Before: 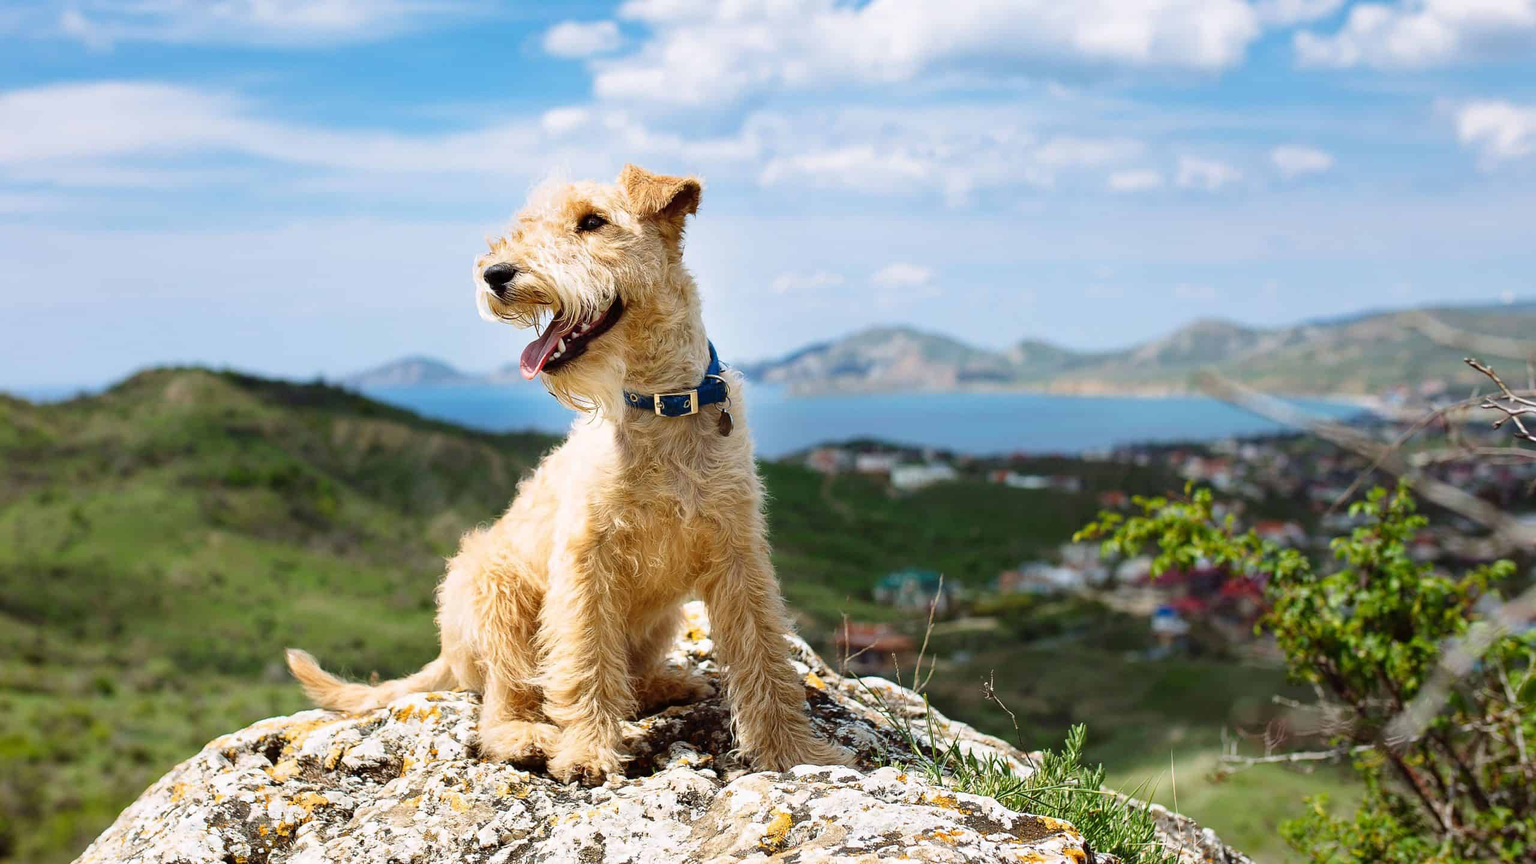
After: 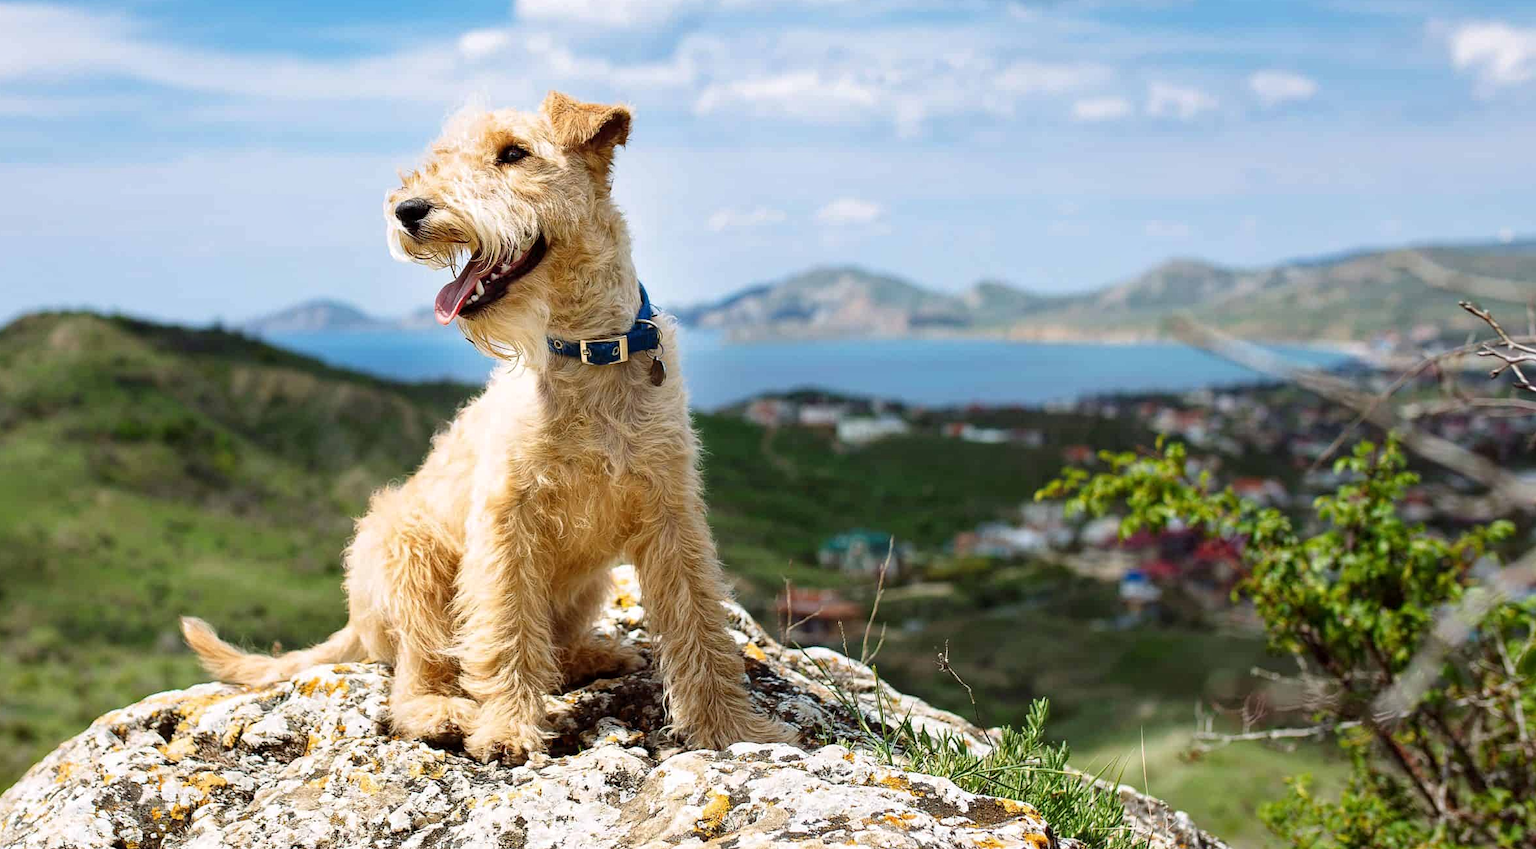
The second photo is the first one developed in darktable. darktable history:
crop and rotate: left 7.774%, top 9.319%
local contrast: highlights 101%, shadows 99%, detail 119%, midtone range 0.2
